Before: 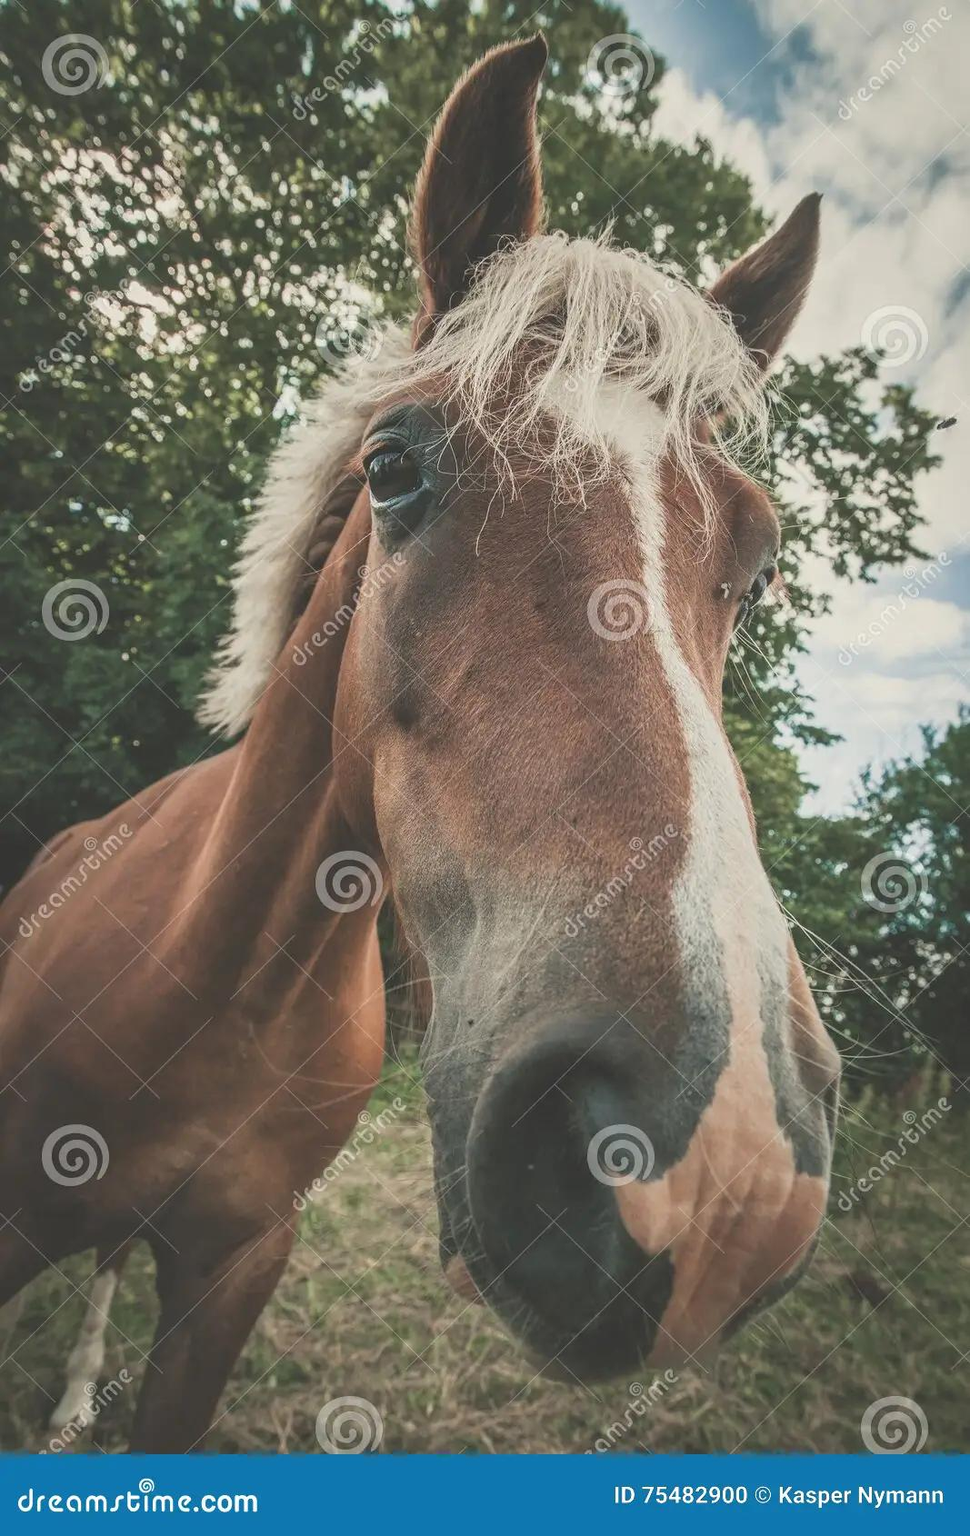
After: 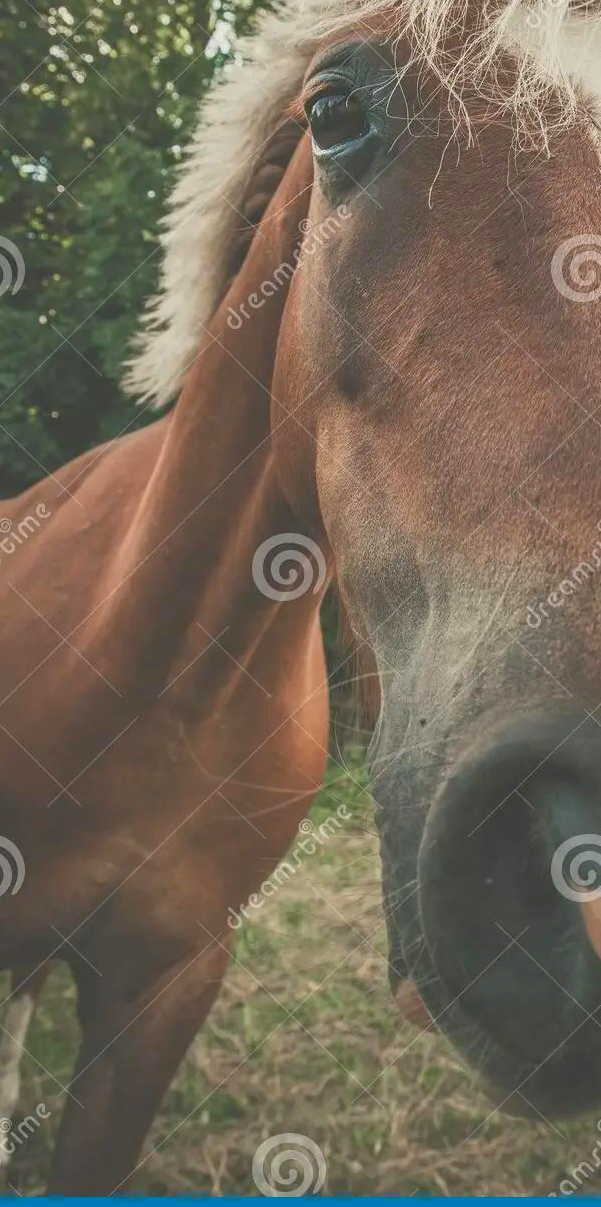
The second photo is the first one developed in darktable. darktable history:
rgb curve: curves: ch0 [(0, 0) (0.053, 0.068) (0.122, 0.128) (1, 1)]
crop: left 8.966%, top 23.852%, right 34.699%, bottom 4.703%
contrast brightness saturation: contrast 0.04, saturation 0.16
